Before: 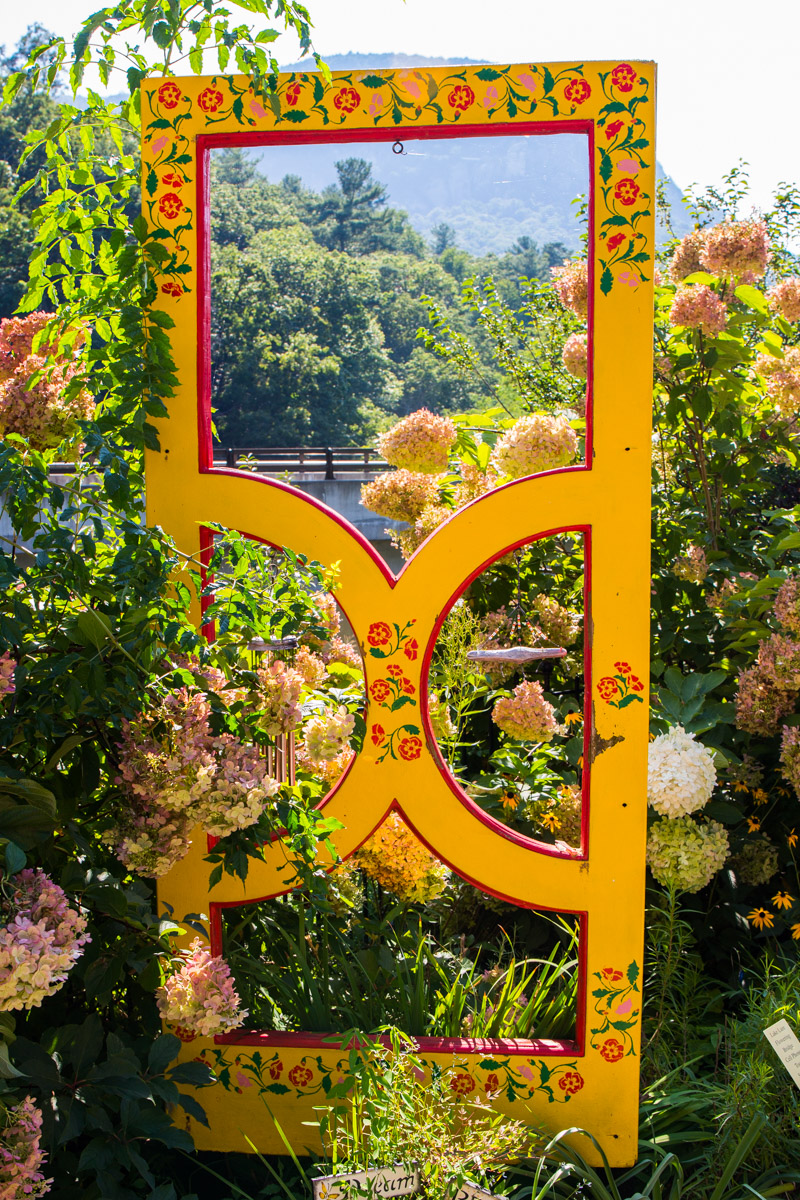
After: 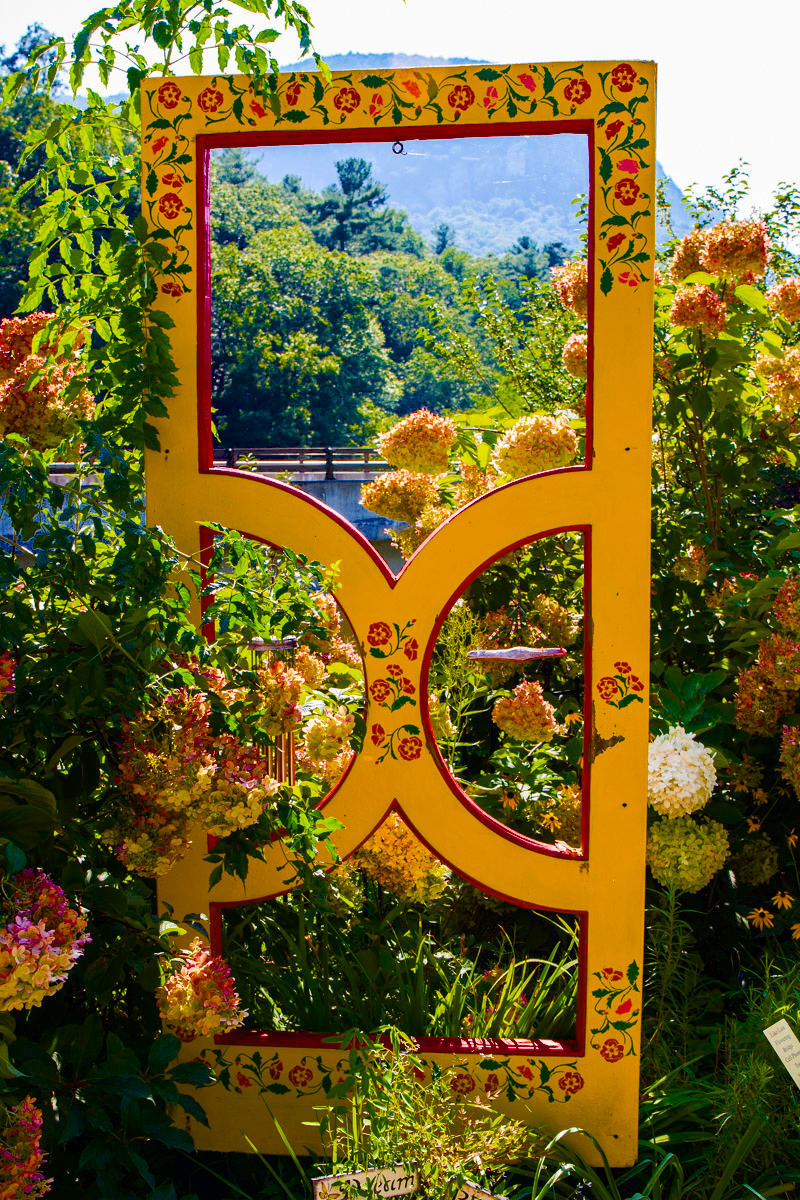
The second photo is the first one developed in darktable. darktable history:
color balance rgb: linear chroma grading › global chroma 15.068%, perceptual saturation grading › global saturation 40.333%, perceptual saturation grading › highlights -25.53%, perceptual saturation grading › mid-tones 34.899%, perceptual saturation grading › shadows 35.638%, global vibrance 15.956%, saturation formula JzAzBz (2021)
